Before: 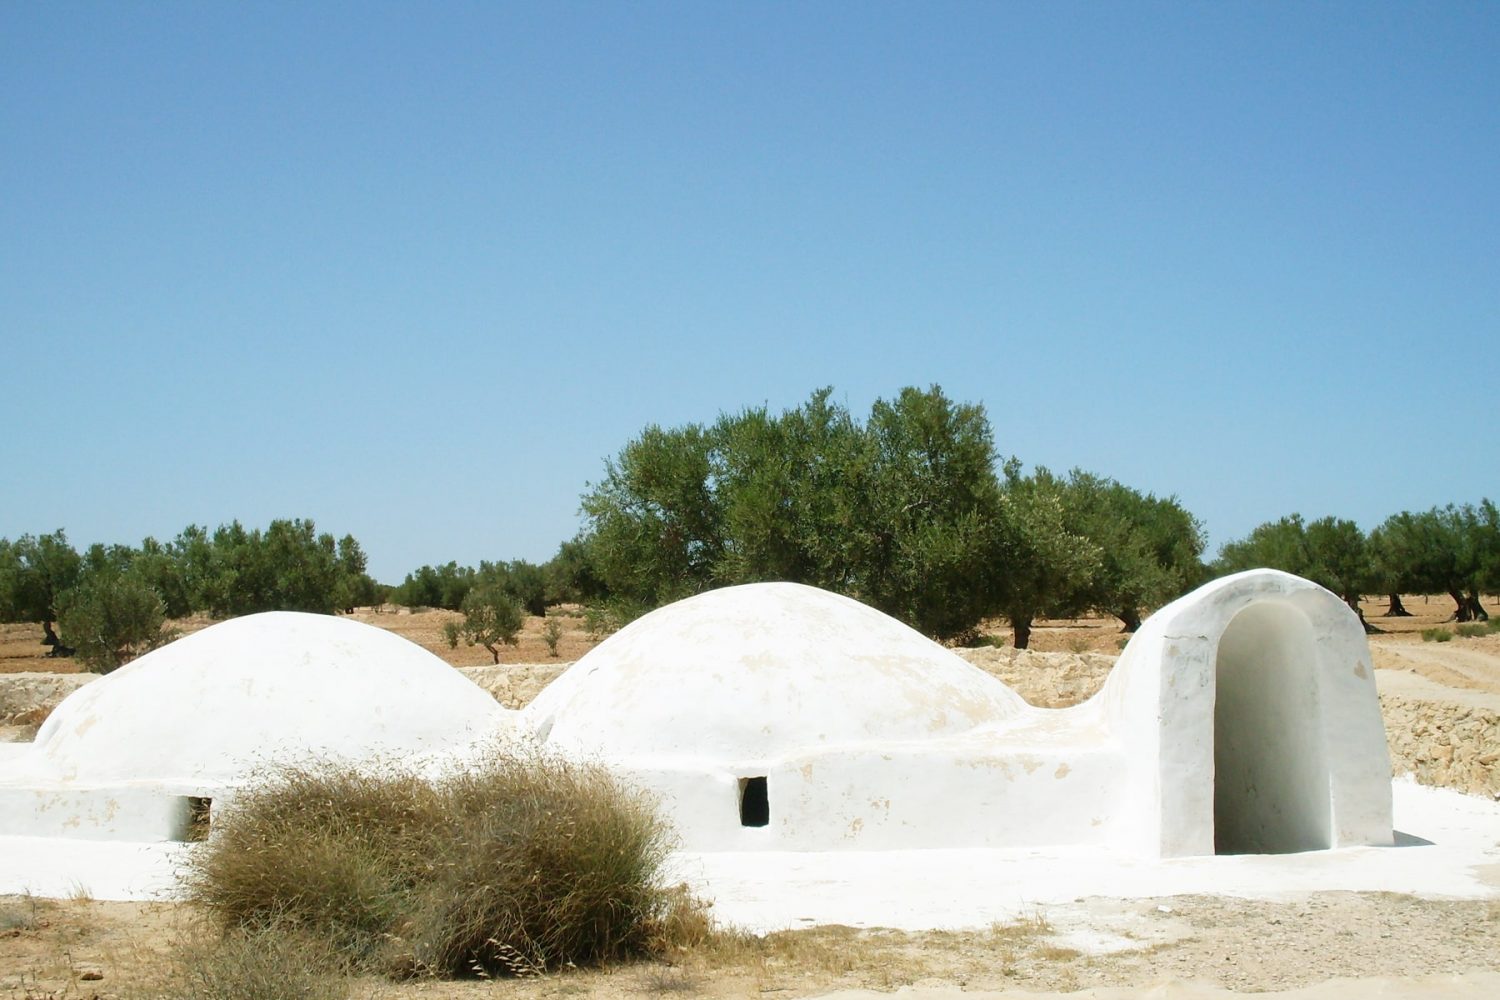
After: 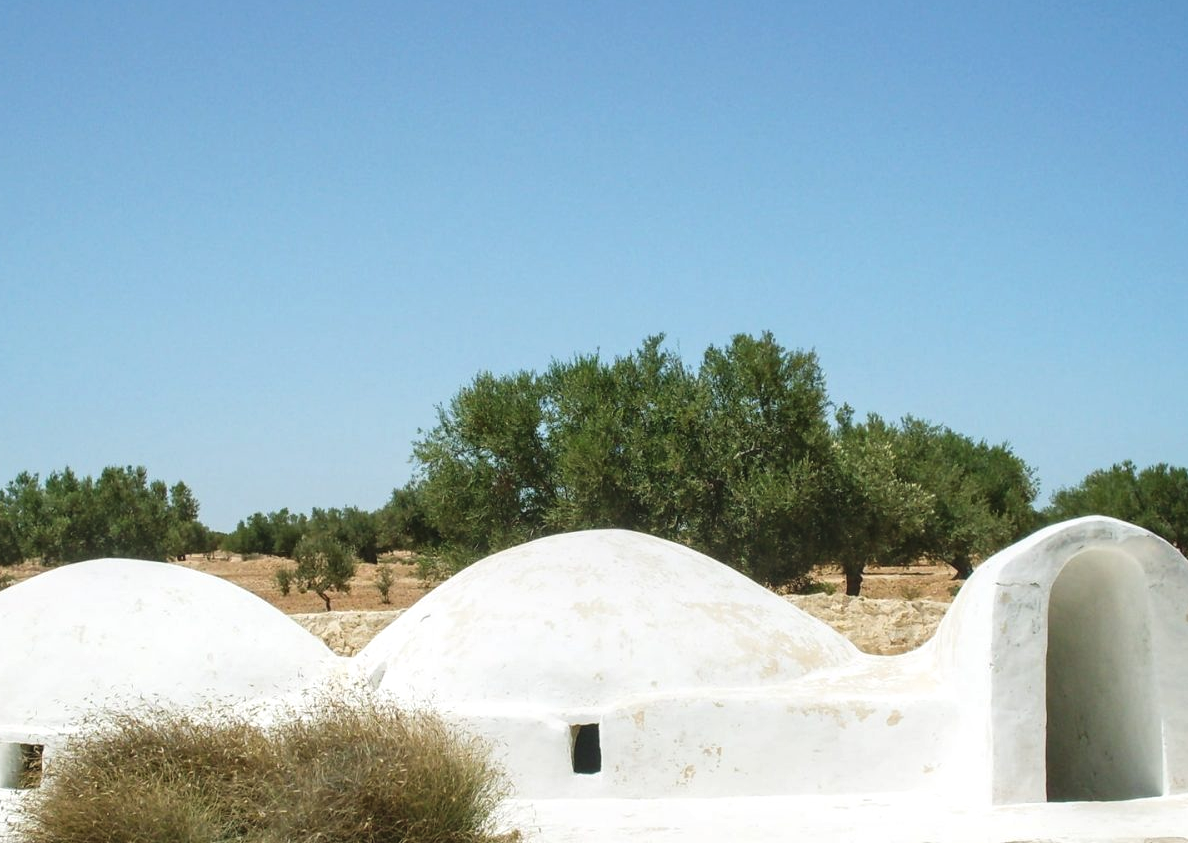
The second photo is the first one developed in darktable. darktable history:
crop: left 11.225%, top 5.381%, right 9.565%, bottom 10.314%
local contrast: on, module defaults
exposure: black level correction -0.005, exposure 0.054 EV, compensate highlight preservation false
